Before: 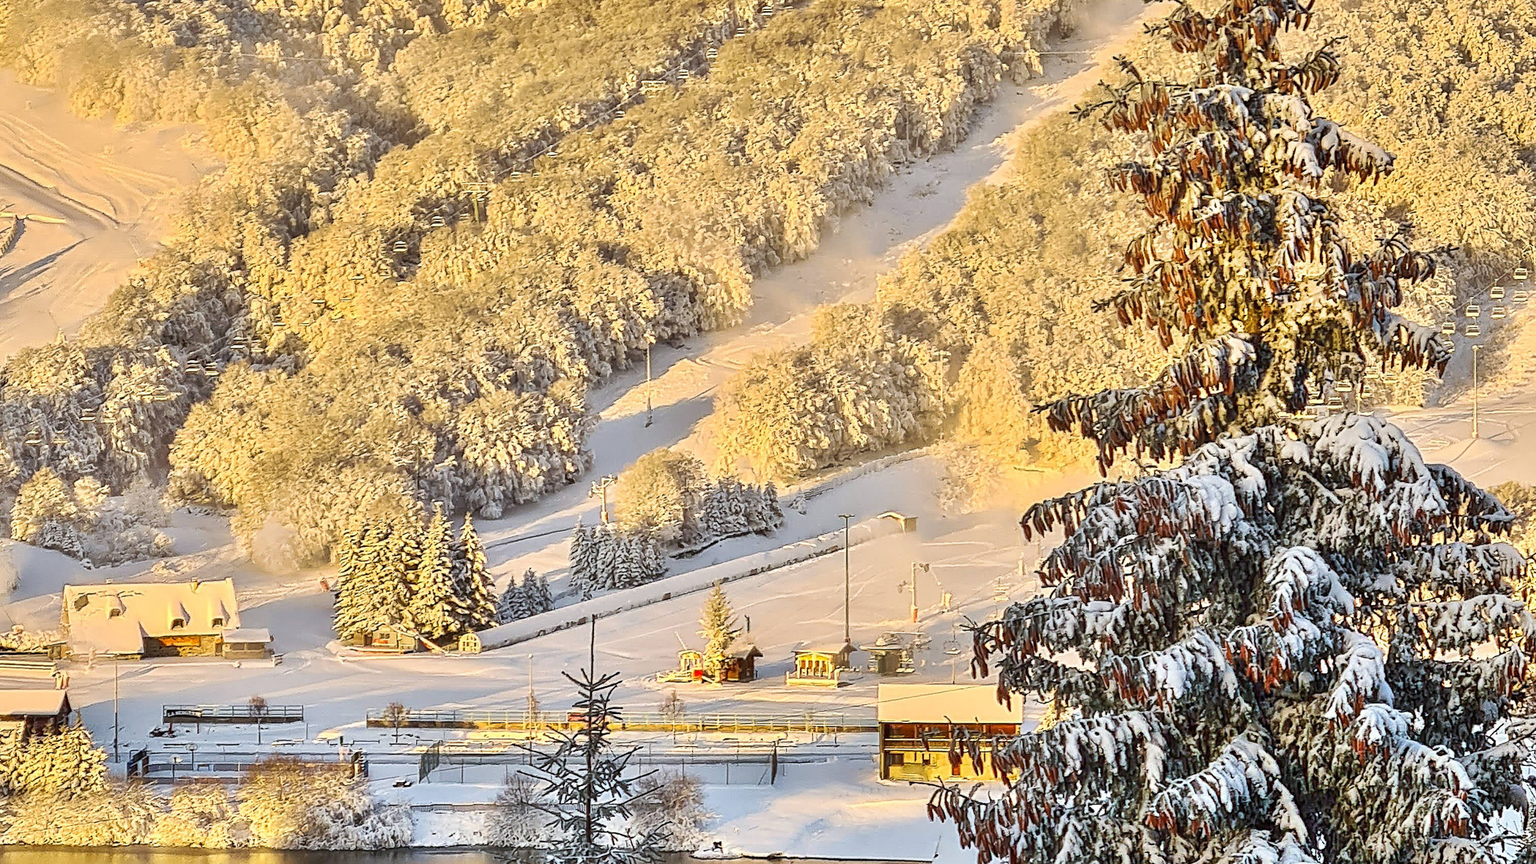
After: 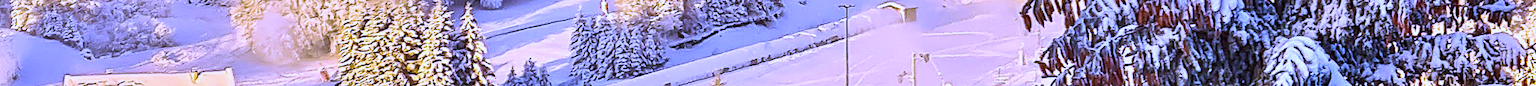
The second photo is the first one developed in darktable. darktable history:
color correction: highlights a* -4.73, highlights b* 5.06, saturation 0.97
crop and rotate: top 59.084%, bottom 30.916%
white balance: red 0.98, blue 1.61
color balance rgb: perceptual saturation grading › global saturation 20%, global vibrance 20%
